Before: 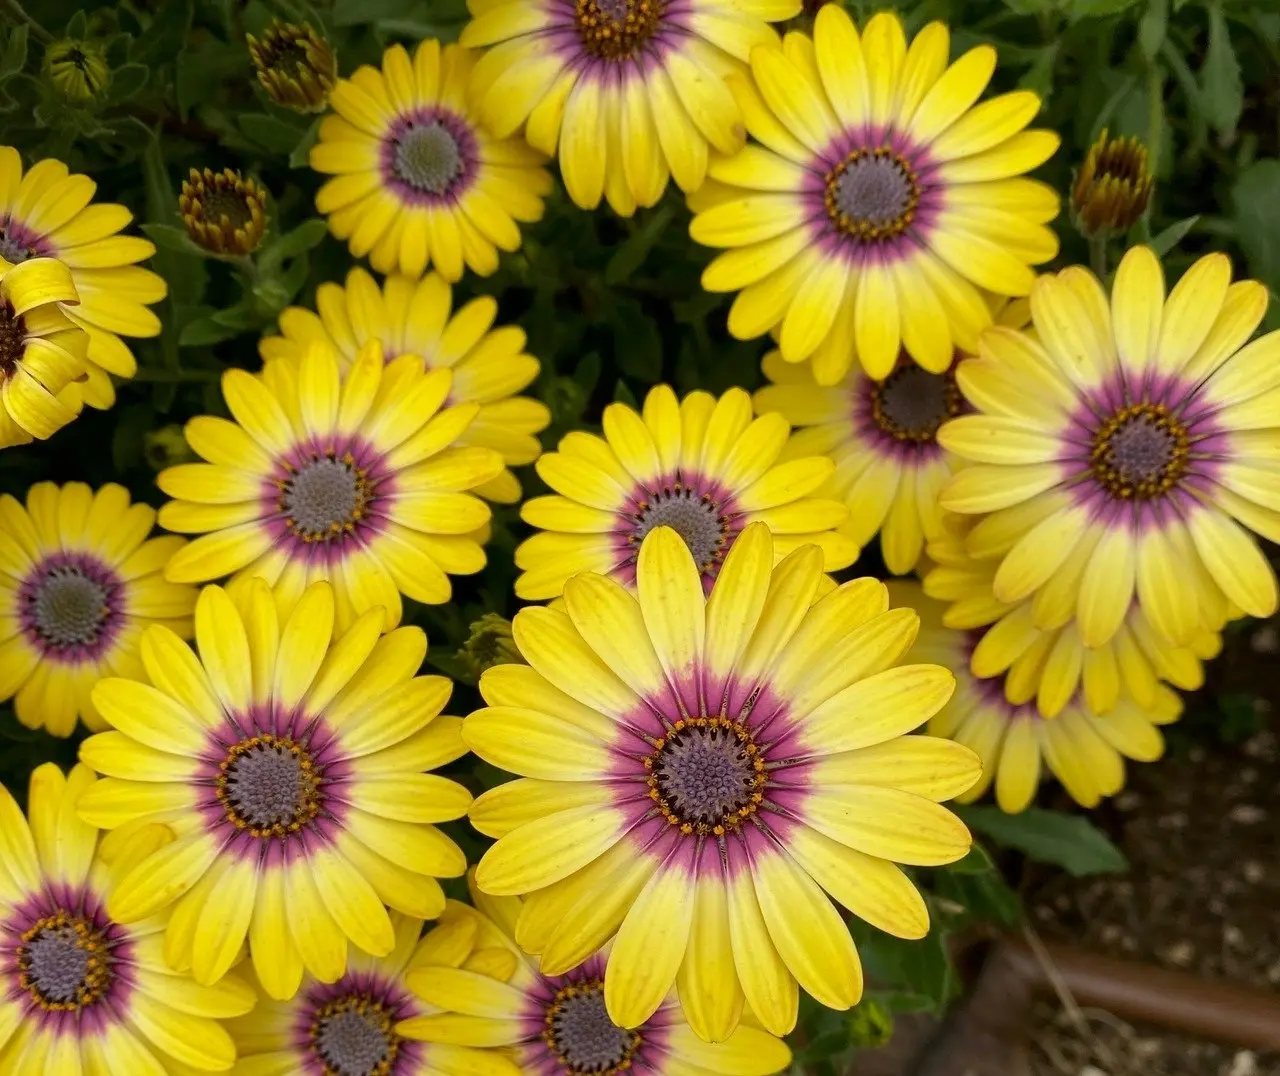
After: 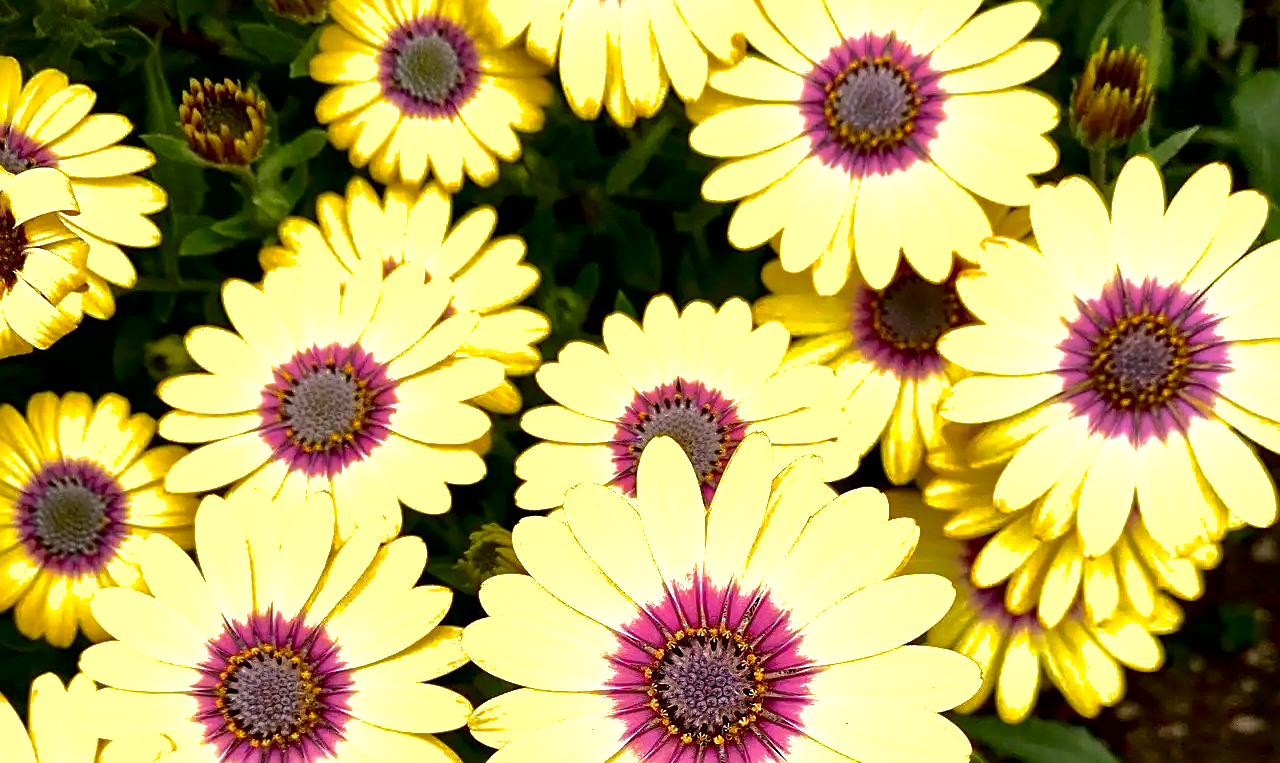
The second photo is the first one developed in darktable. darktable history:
sharpen: on, module defaults
exposure: black level correction 0, exposure 0.7 EV, compensate exposure bias true, compensate highlight preservation false
shadows and highlights: on, module defaults
crop and rotate: top 8.464%, bottom 20.61%
local contrast: mode bilateral grid, contrast 20, coarseness 50, detail 161%, midtone range 0.2
contrast brightness saturation: brightness -0.2, saturation 0.081
tone equalizer: -8 EV -0.776 EV, -7 EV -0.715 EV, -6 EV -0.609 EV, -5 EV -0.418 EV, -3 EV 0.372 EV, -2 EV 0.6 EV, -1 EV 0.675 EV, +0 EV 0.754 EV, edges refinement/feathering 500, mask exposure compensation -1.57 EV, preserve details no
